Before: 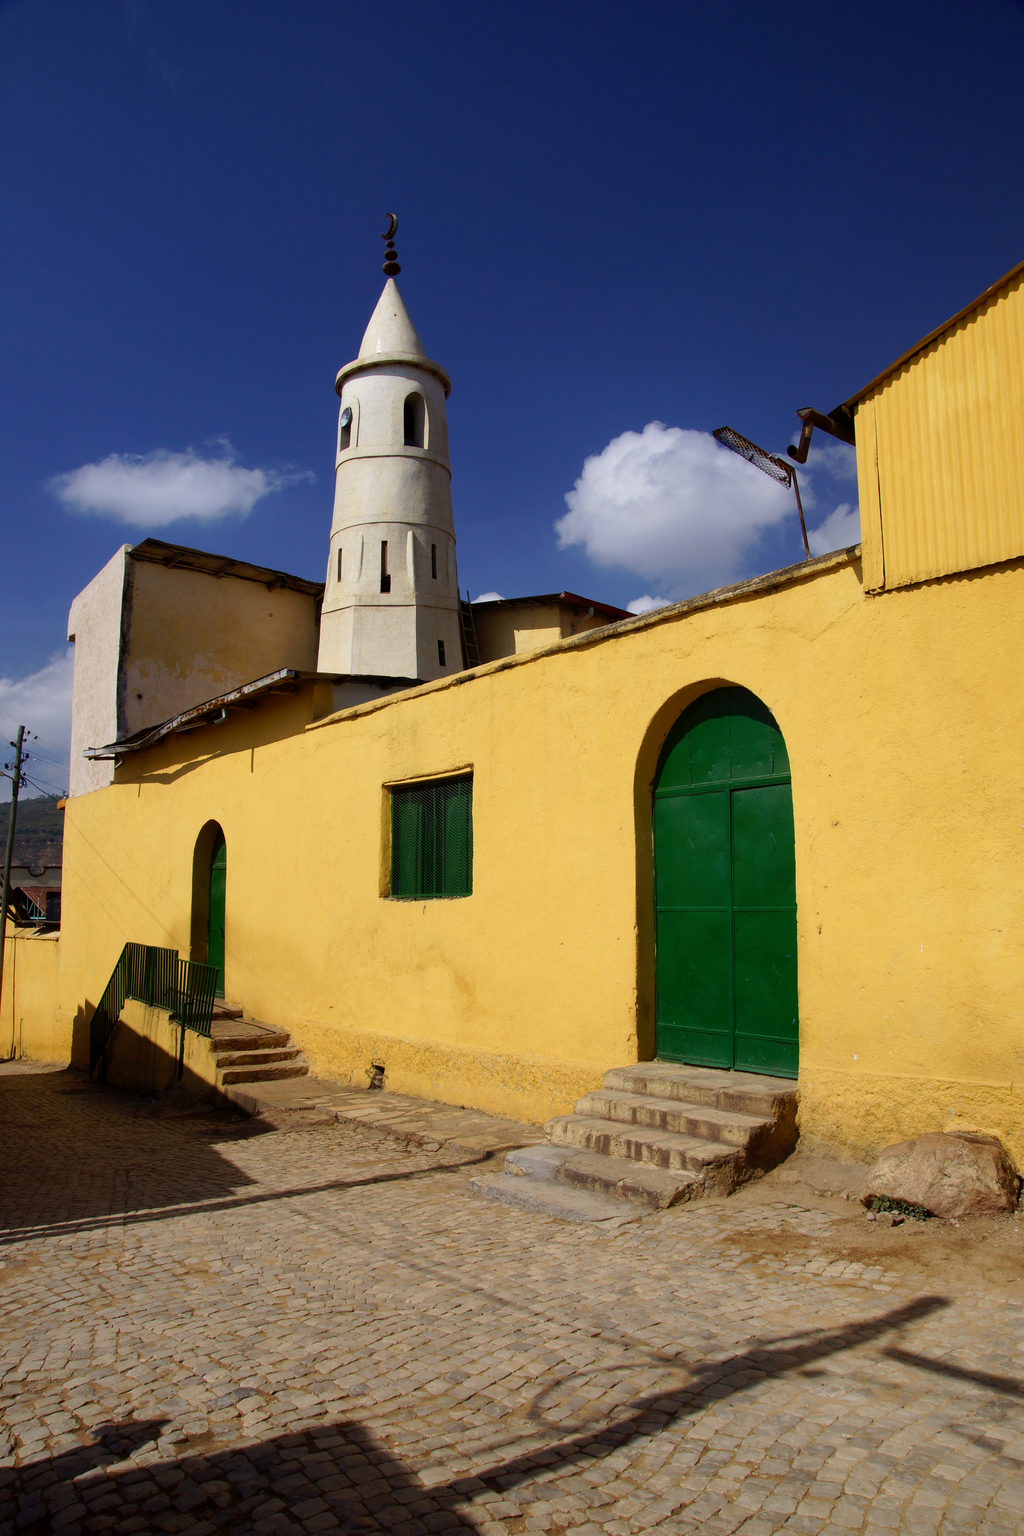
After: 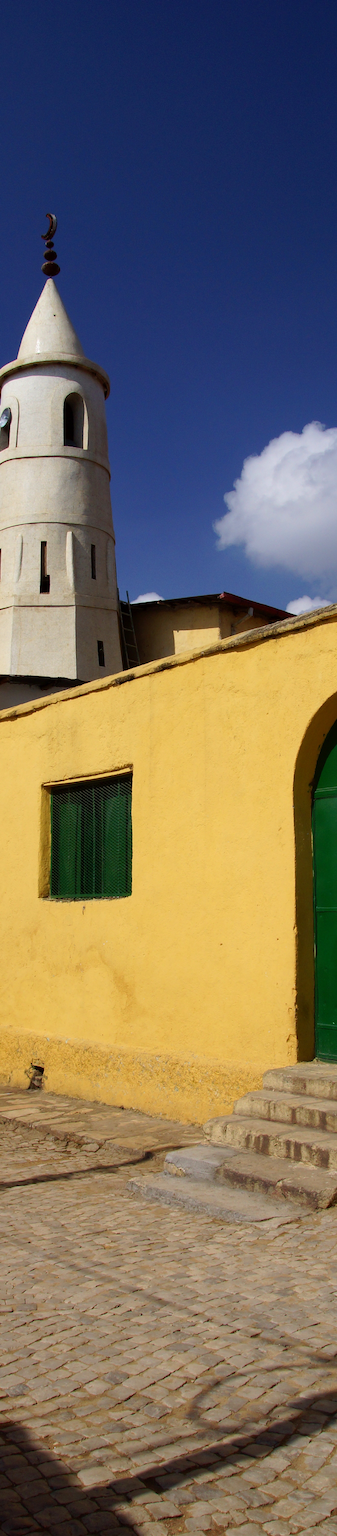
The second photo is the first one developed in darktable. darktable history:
crop: left 33.319%, right 33.675%
